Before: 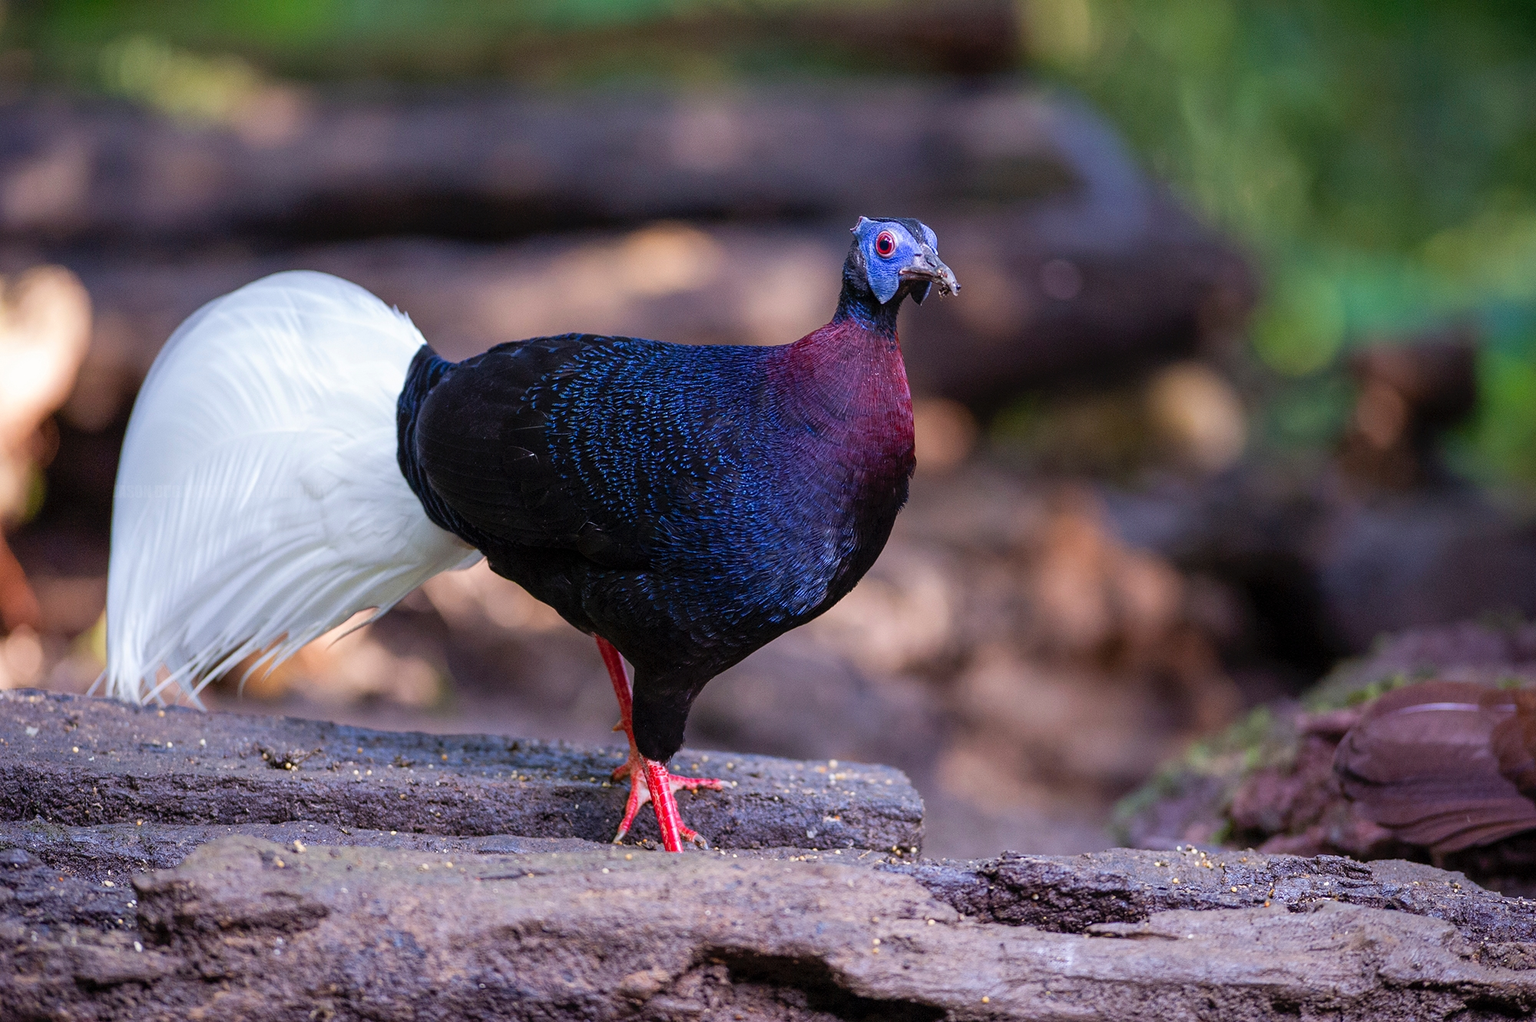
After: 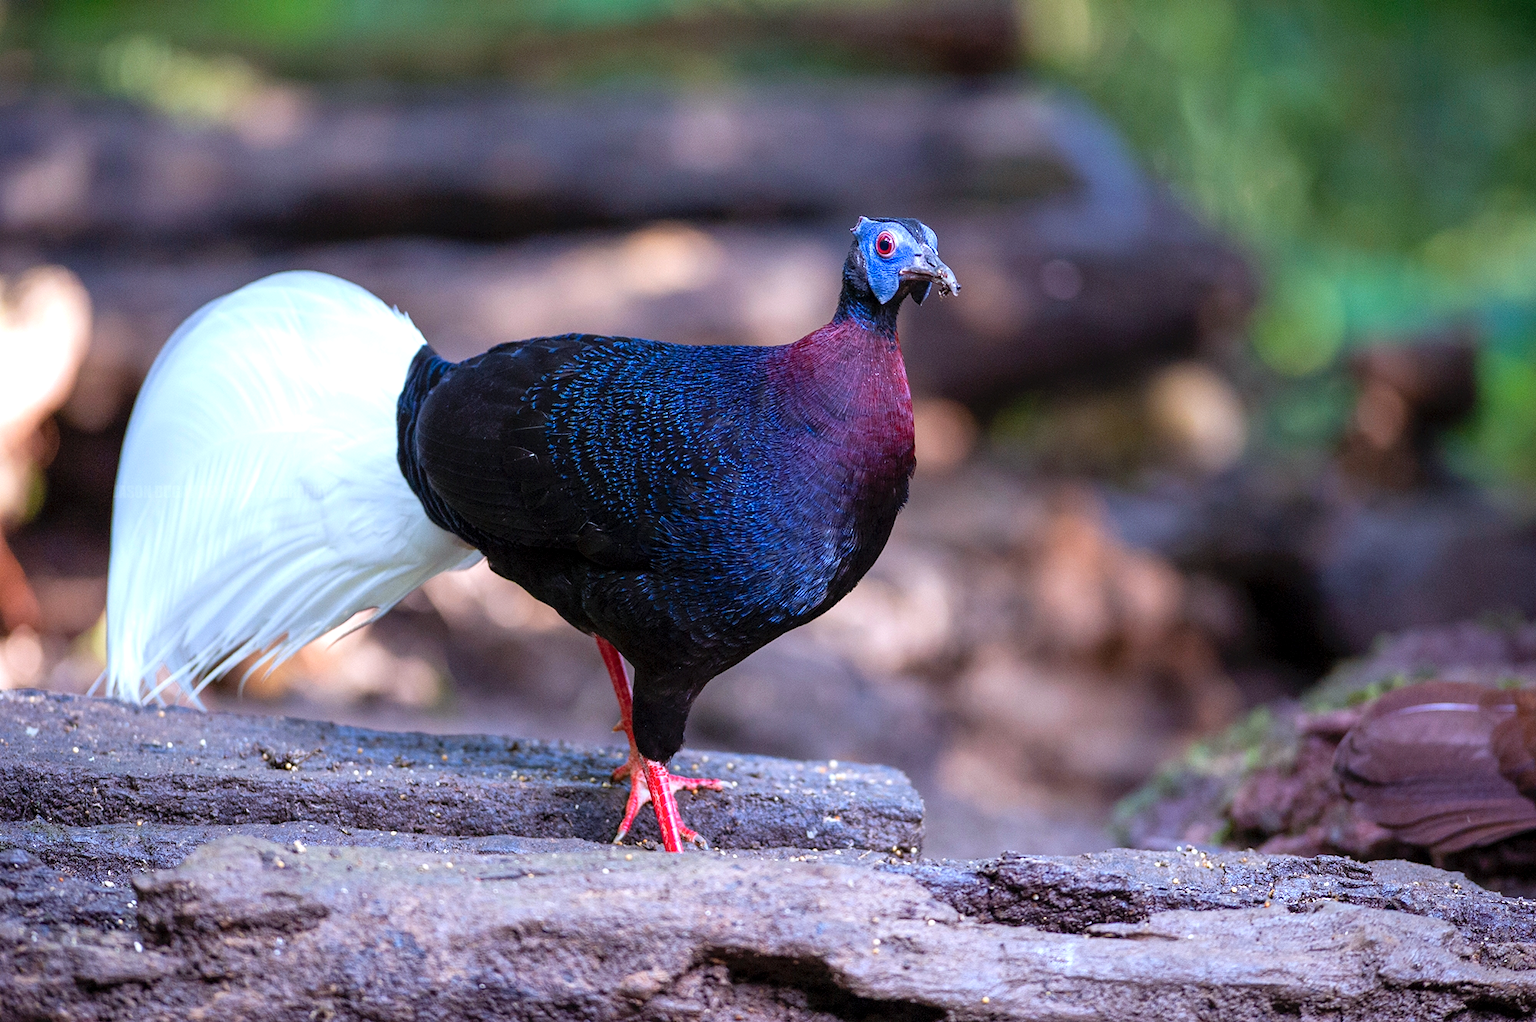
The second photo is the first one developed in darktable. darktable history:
color correction: highlights a* -4.14, highlights b* -10.94
exposure: black level correction 0.001, exposure 0.499 EV, compensate highlight preservation false
